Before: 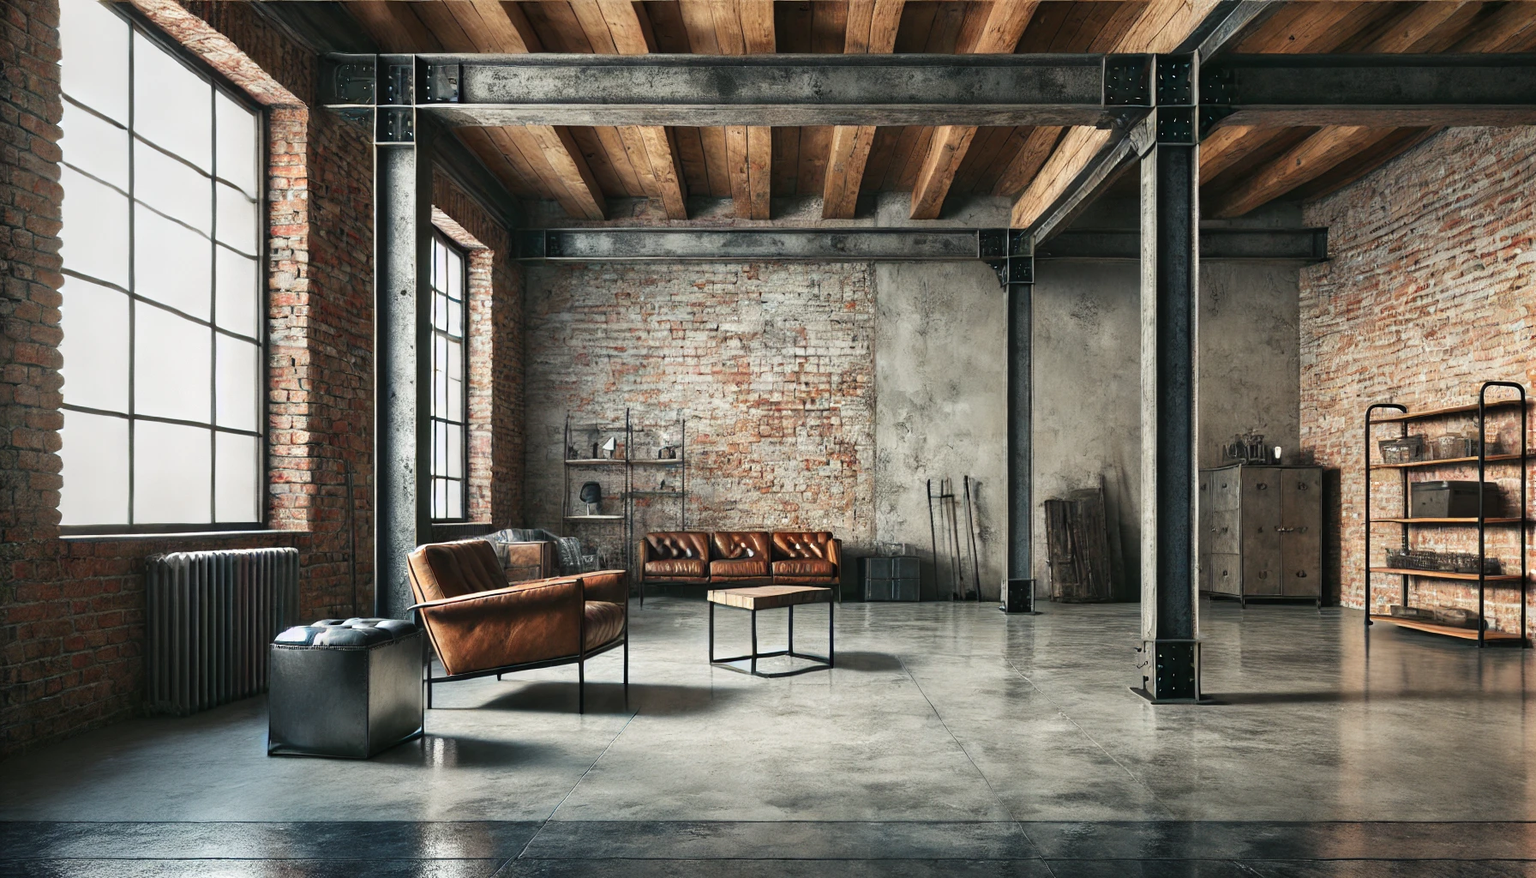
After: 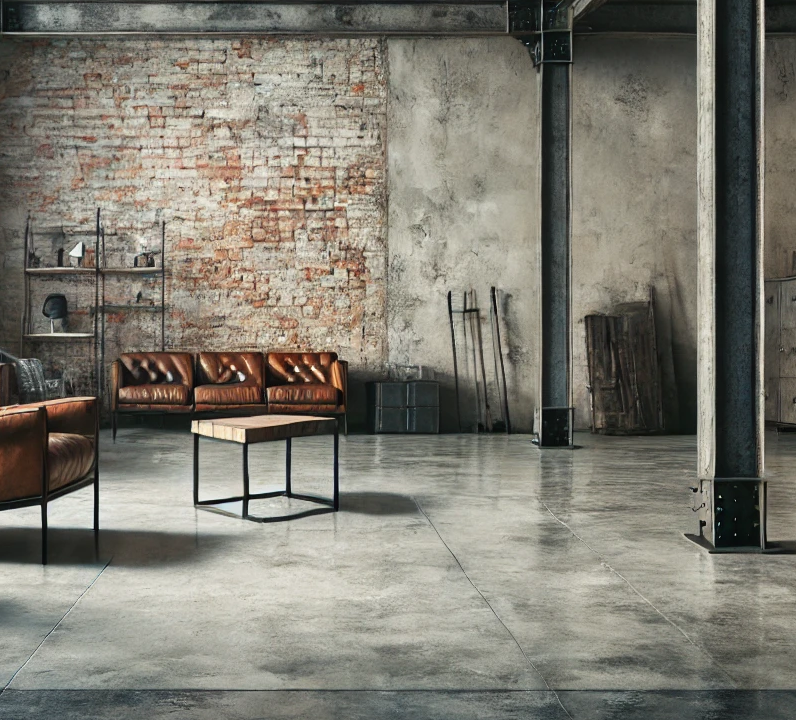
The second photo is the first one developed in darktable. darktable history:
crop: left 35.432%, top 26.233%, right 20.145%, bottom 3.432%
